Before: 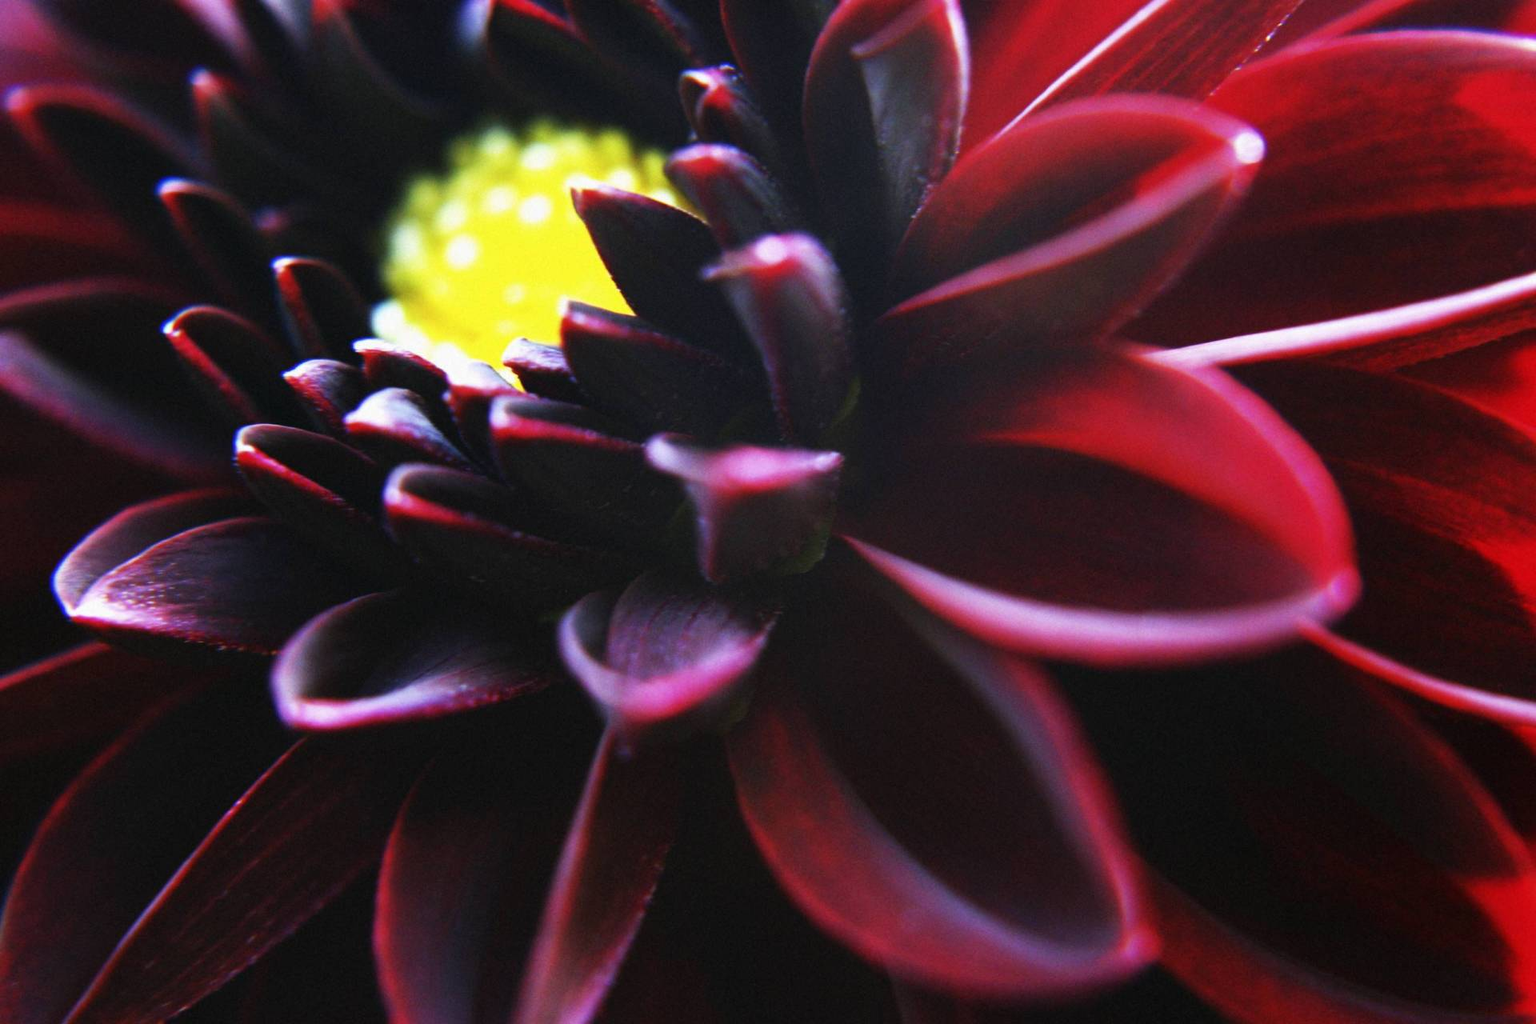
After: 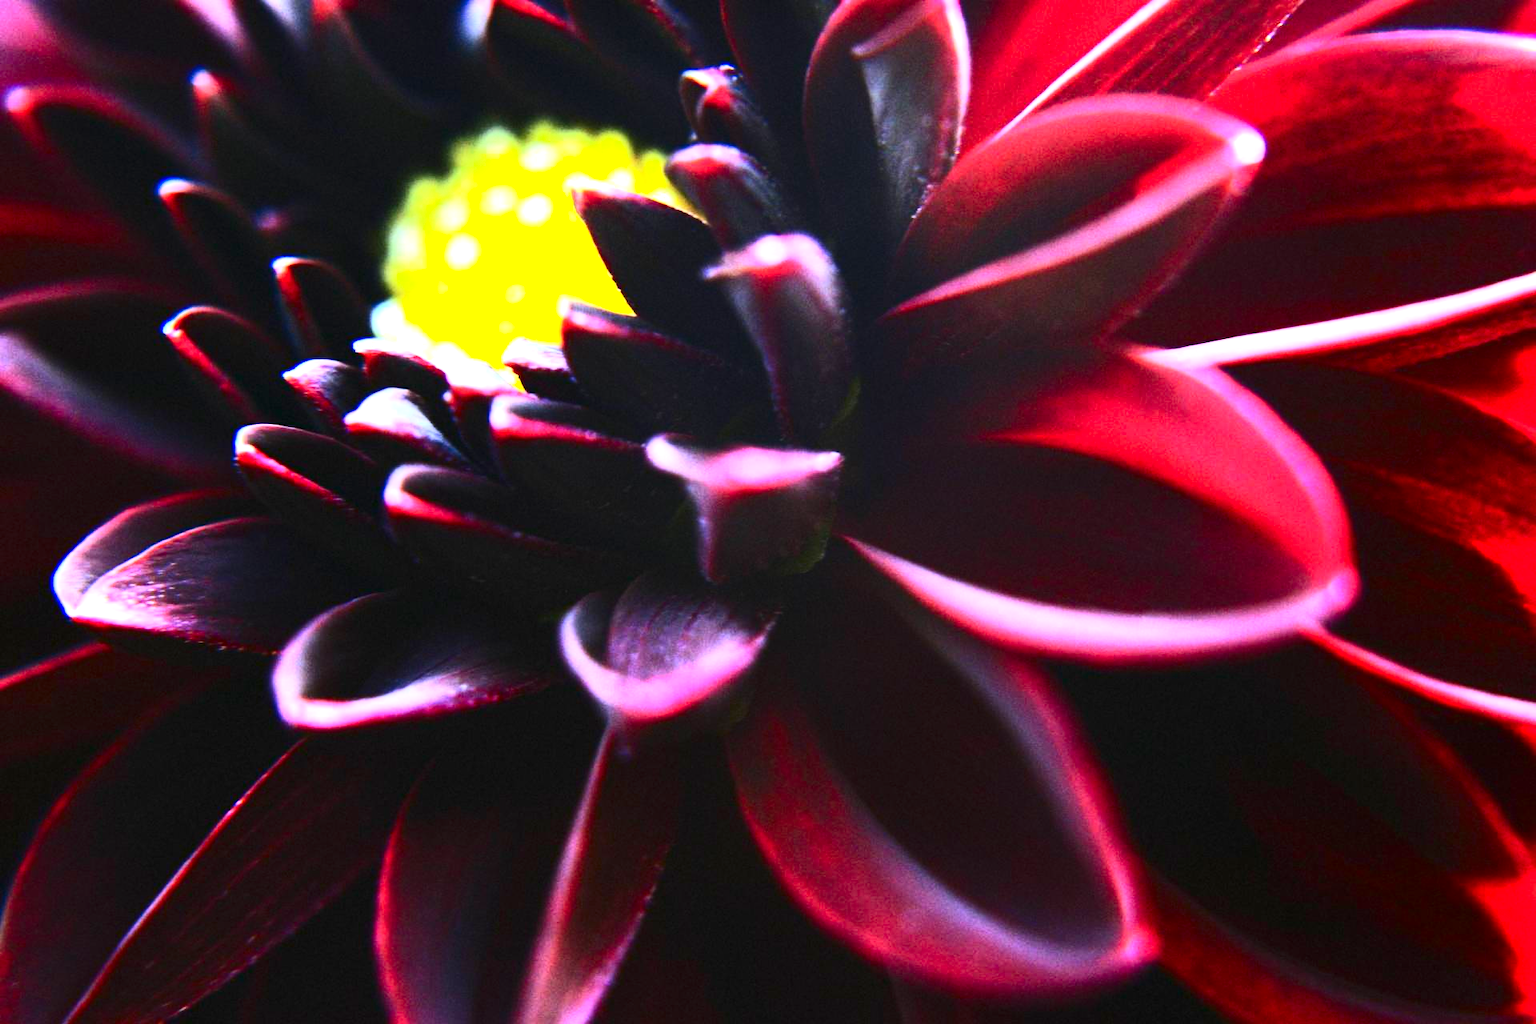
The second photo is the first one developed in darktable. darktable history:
exposure: exposure 0.921 EV, compensate highlight preservation false
contrast brightness saturation: contrast 0.4, brightness 0.1, saturation 0.21
